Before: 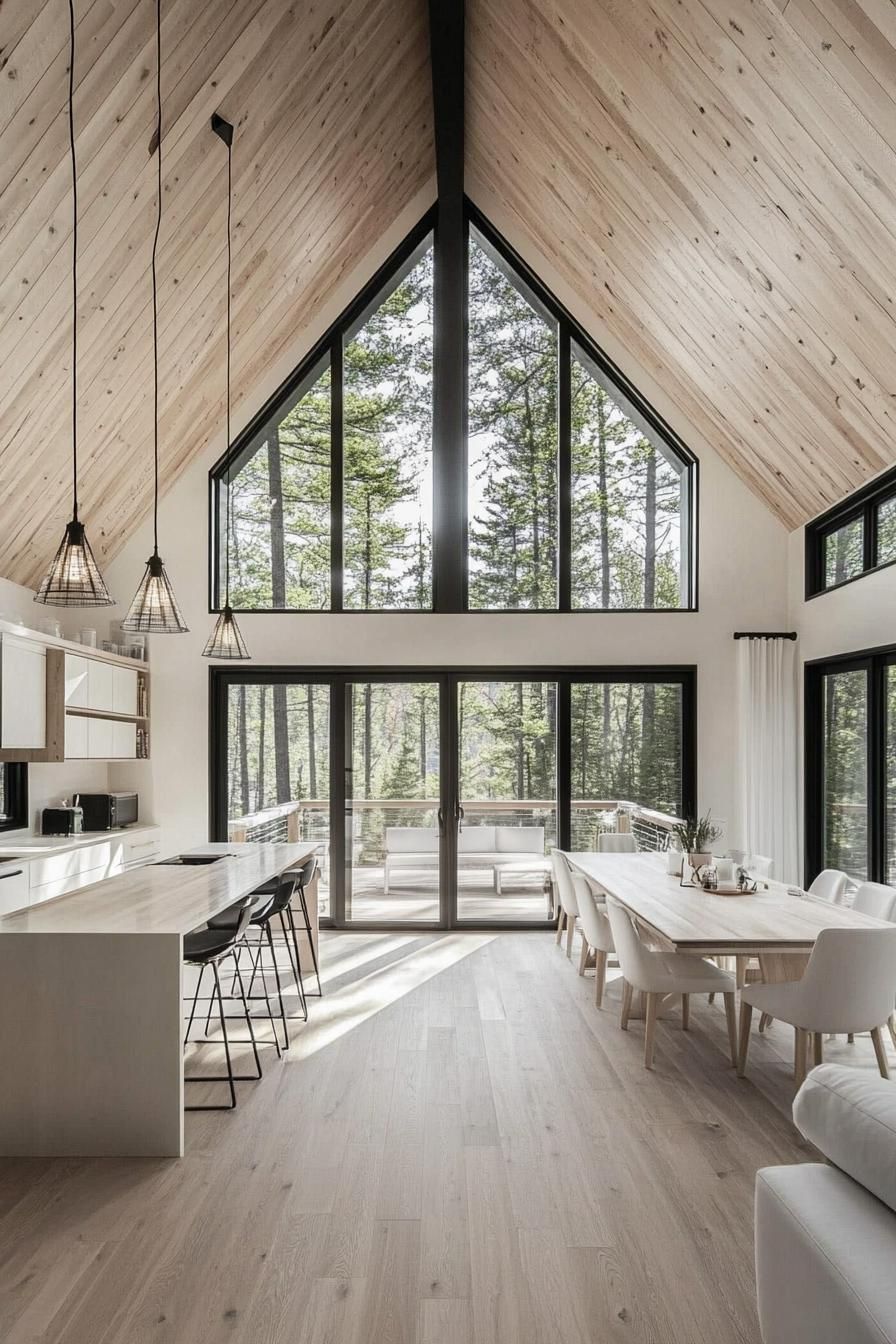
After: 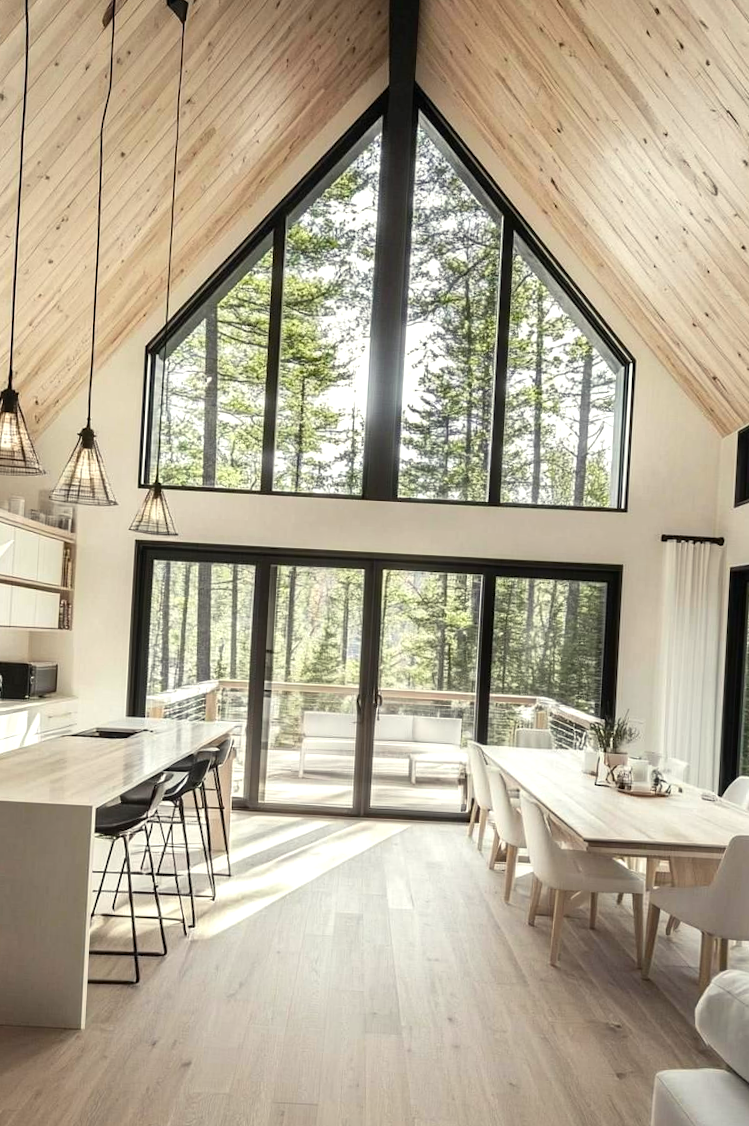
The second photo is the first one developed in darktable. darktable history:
exposure: exposure 0.293 EV, compensate highlight preservation false
crop and rotate: angle -3.01°, left 5.117%, top 5.214%, right 4.752%, bottom 4.475%
color balance rgb: highlights gain › luminance 6.92%, highlights gain › chroma 1.956%, highlights gain › hue 92.8°, perceptual saturation grading › global saturation 25.169%
